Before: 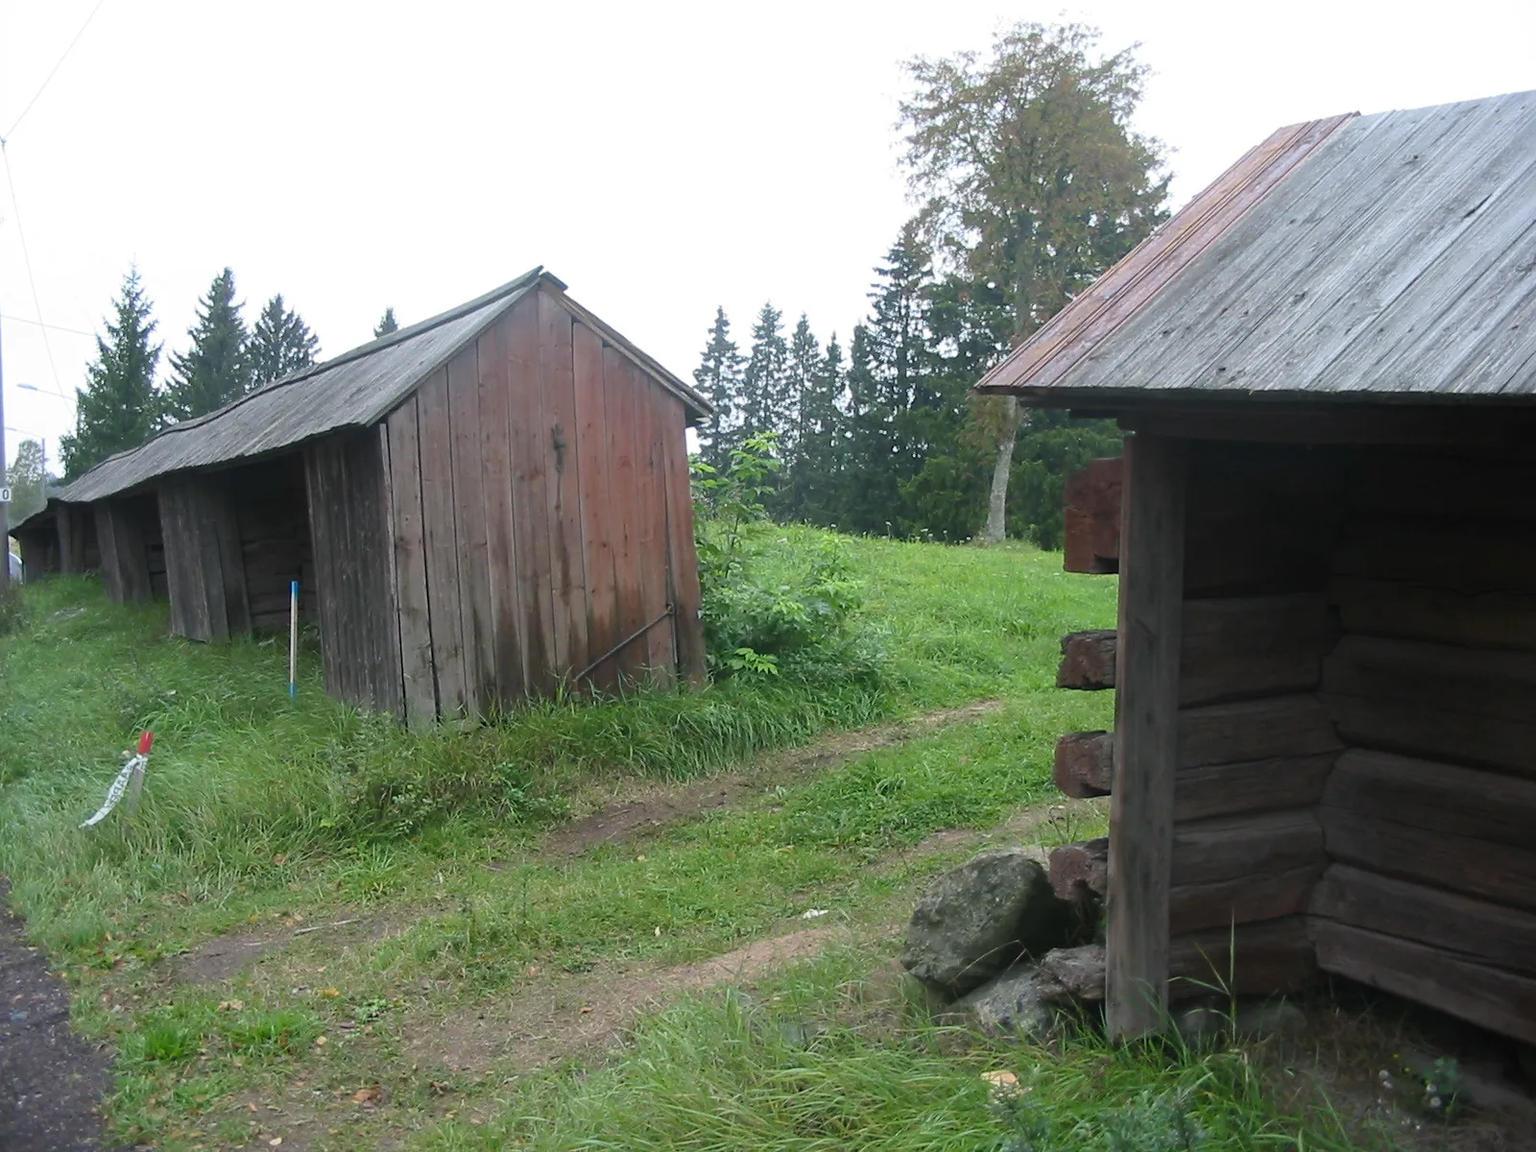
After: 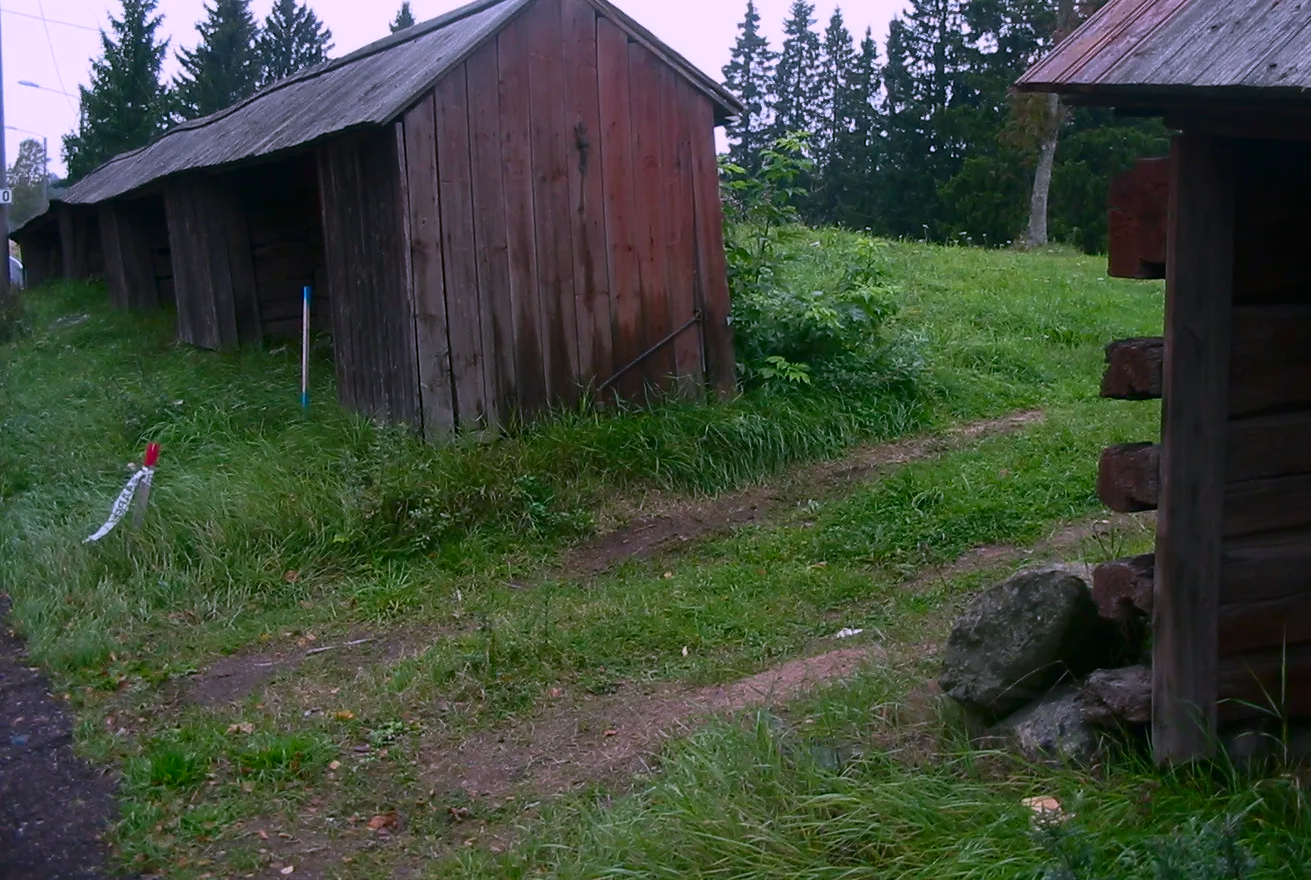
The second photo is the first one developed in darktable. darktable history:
contrast brightness saturation: brightness -0.249, saturation 0.201
crop: top 26.634%, right 18.052%
exposure: exposure -0.157 EV, compensate exposure bias true, compensate highlight preservation false
color correction: highlights a* 15.03, highlights b* -24.77
